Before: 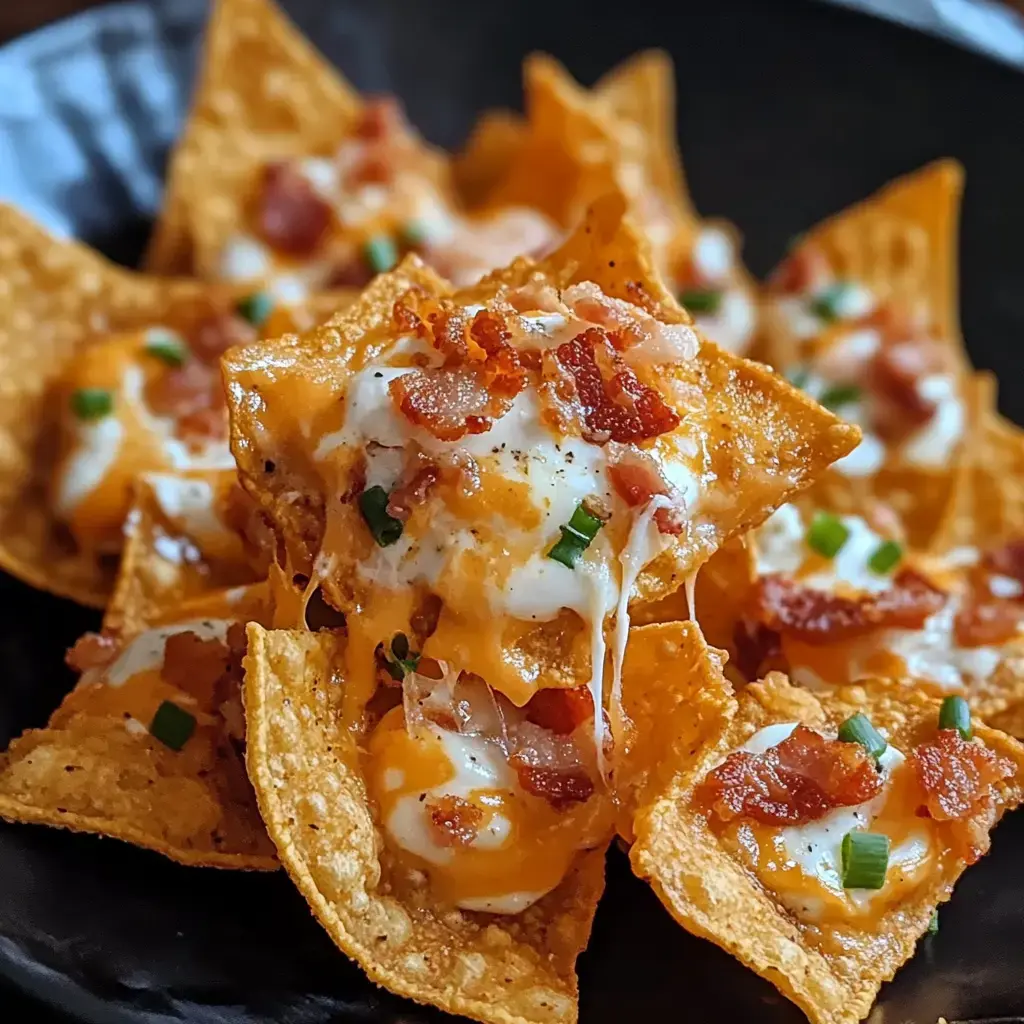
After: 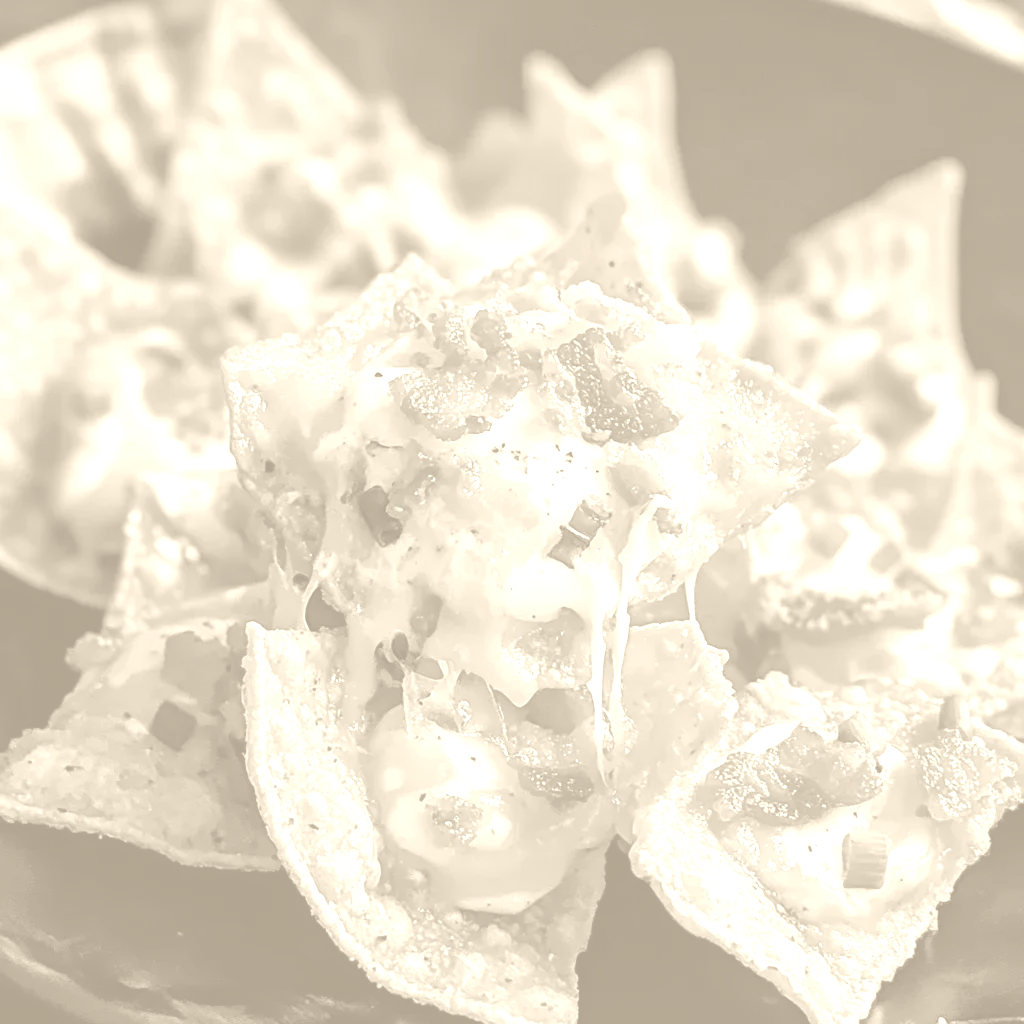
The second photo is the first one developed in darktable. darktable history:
colorize: hue 36°, saturation 71%, lightness 80.79%
white balance: emerald 1
